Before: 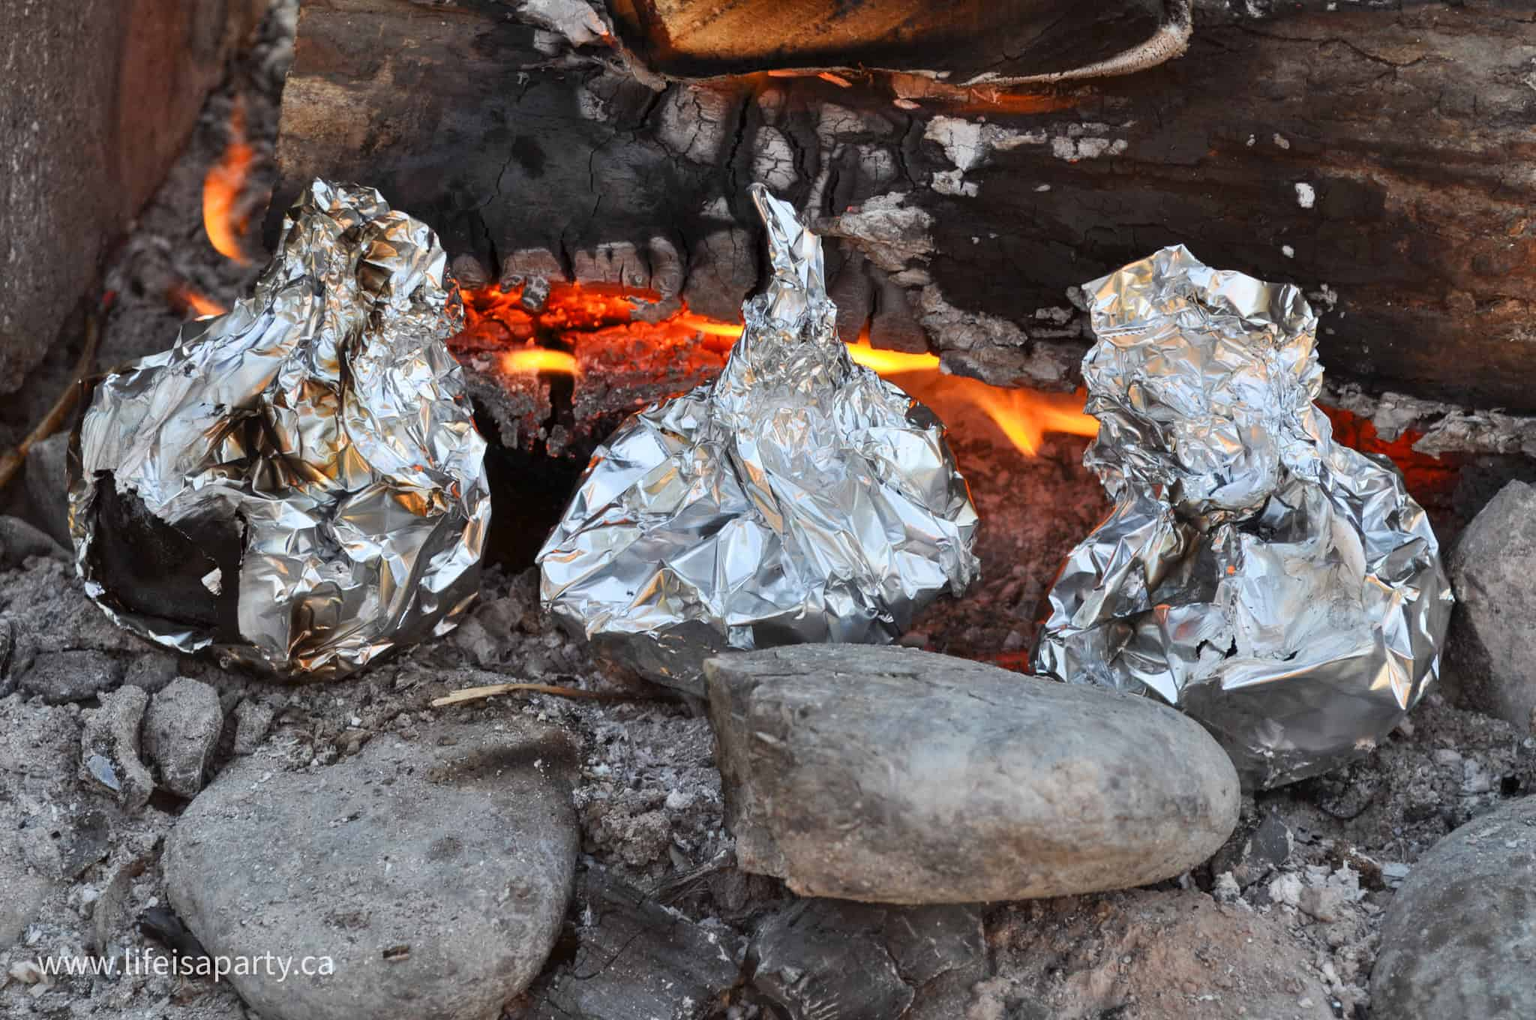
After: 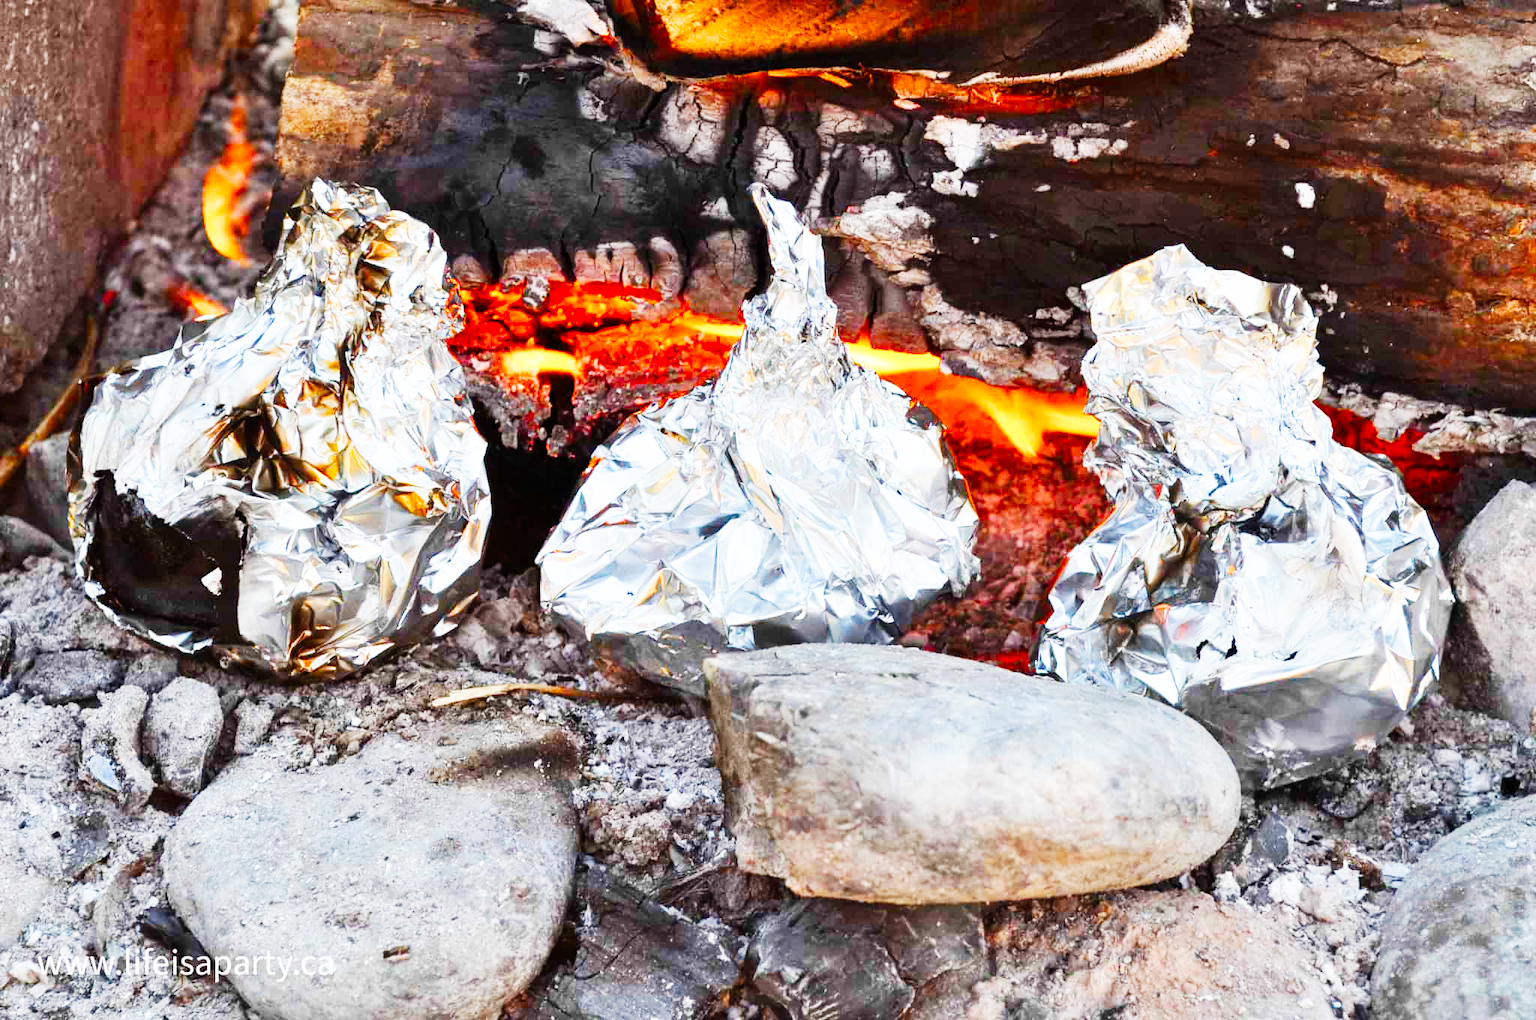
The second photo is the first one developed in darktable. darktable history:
base curve: curves: ch0 [(0, 0) (0.007, 0.004) (0.027, 0.03) (0.046, 0.07) (0.207, 0.54) (0.442, 0.872) (0.673, 0.972) (1, 1)], preserve colors none
color balance rgb: perceptual saturation grading › global saturation 20%, perceptual saturation grading › highlights -25.217%, perceptual saturation grading › shadows 49.536%, perceptual brilliance grading › mid-tones 10.669%, perceptual brilliance grading › shadows 15.678%
